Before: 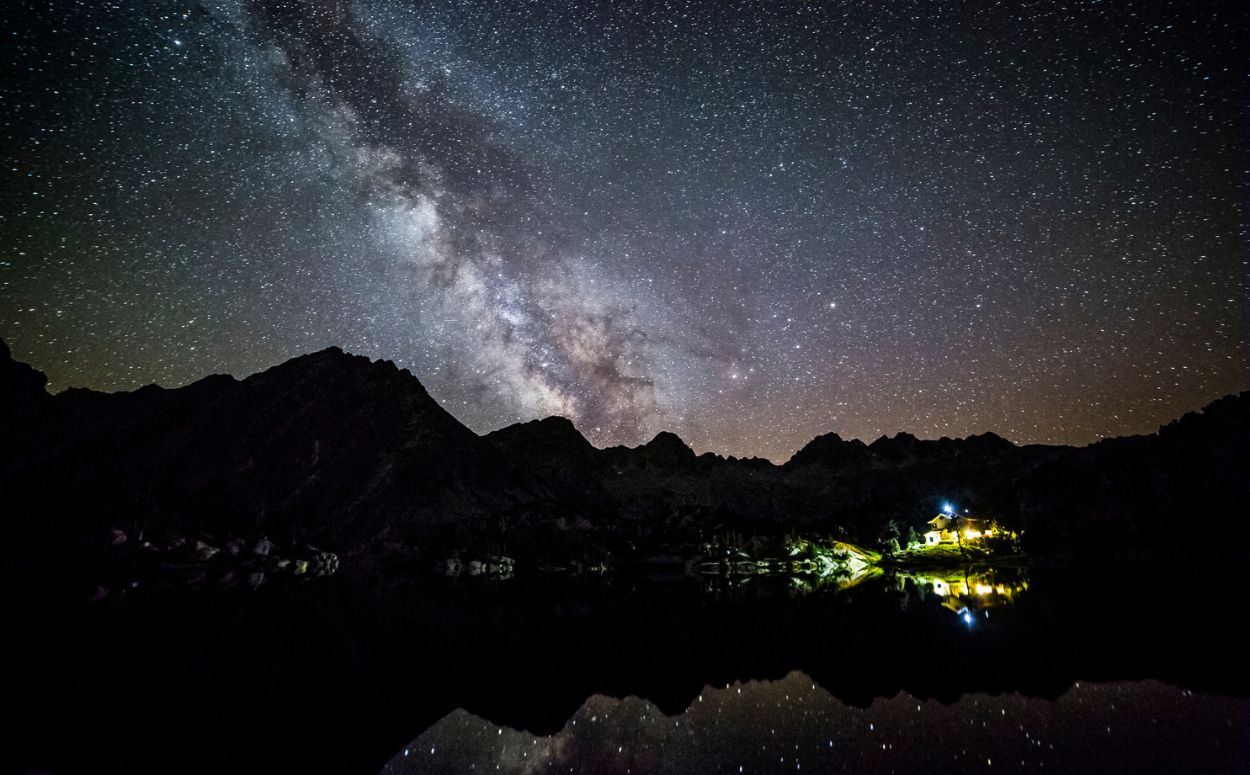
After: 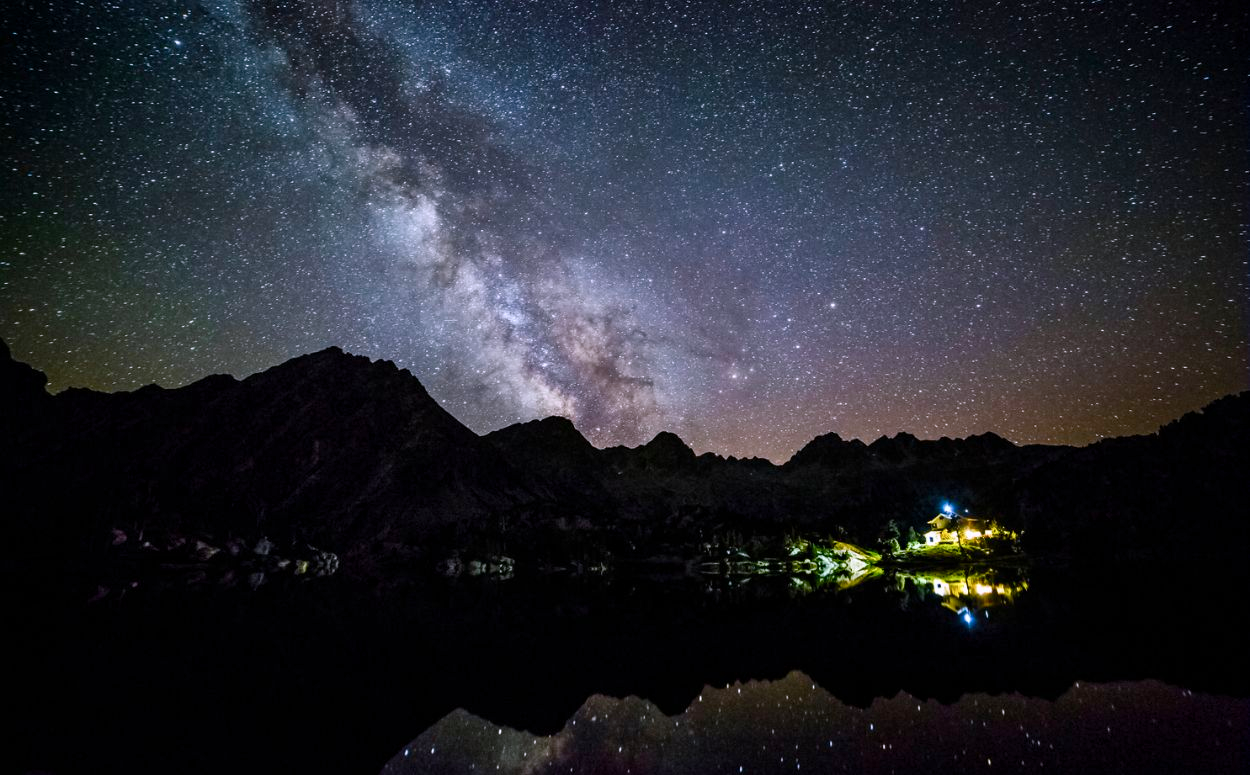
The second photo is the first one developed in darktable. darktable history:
color balance rgb: highlights gain › chroma 1.437%, highlights gain › hue 311.25°, perceptual saturation grading › global saturation 21.126%, perceptual saturation grading › highlights -19.95%, perceptual saturation grading › shadows 29.343%
color correction: highlights a* -0.818, highlights b* -8.89
